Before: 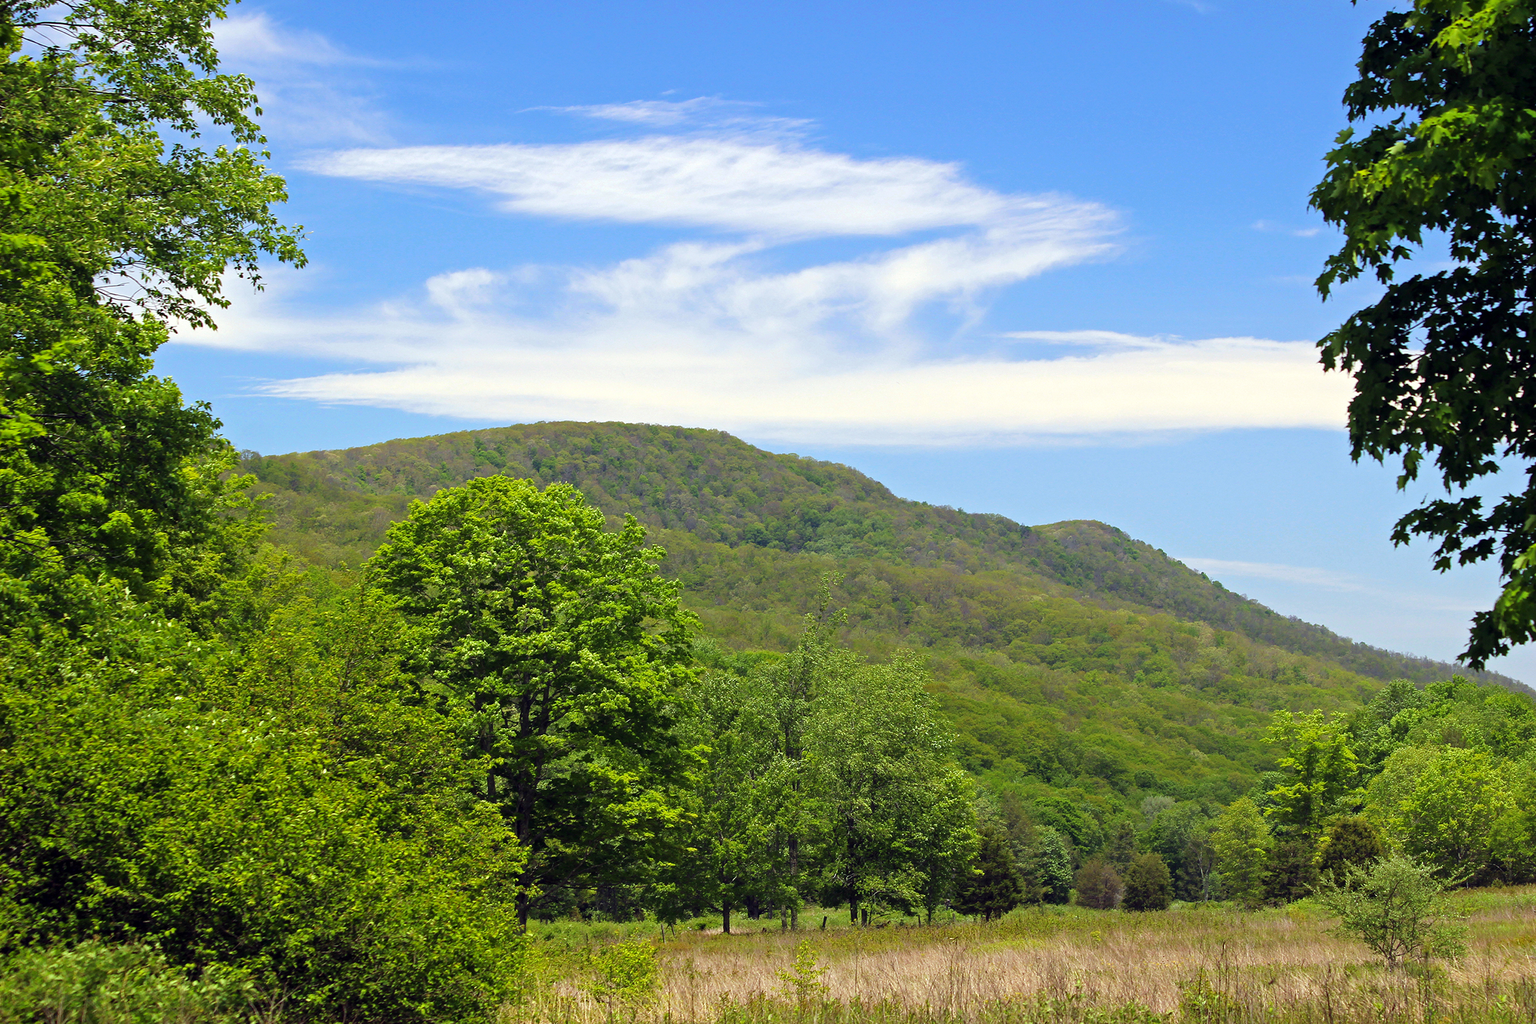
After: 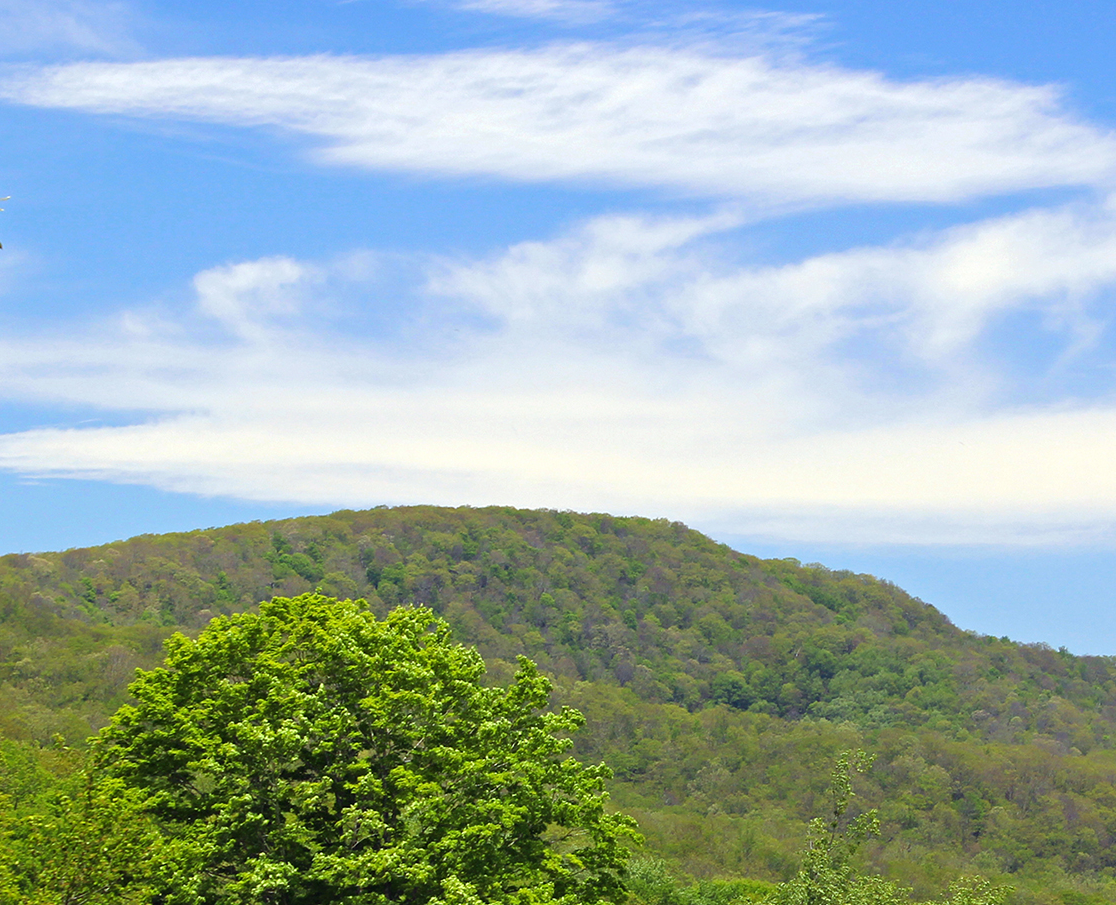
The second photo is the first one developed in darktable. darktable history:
local contrast: mode bilateral grid, contrast 20, coarseness 50, detail 102%, midtone range 0.2
crop: left 20.023%, top 10.828%, right 35.3%, bottom 34.827%
